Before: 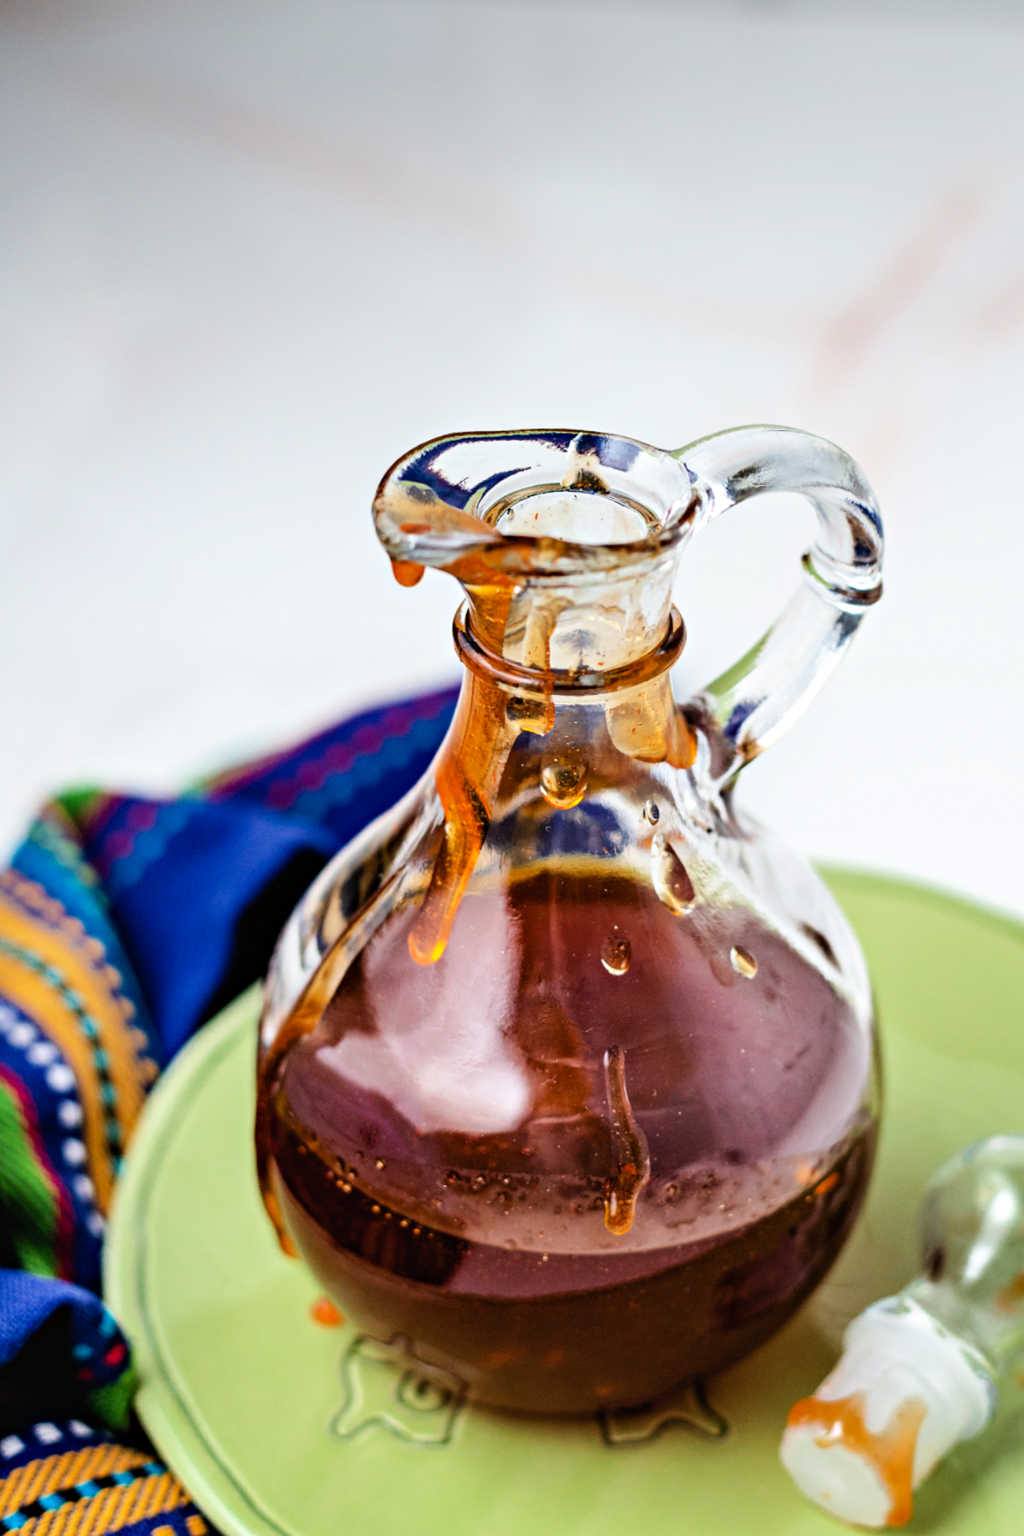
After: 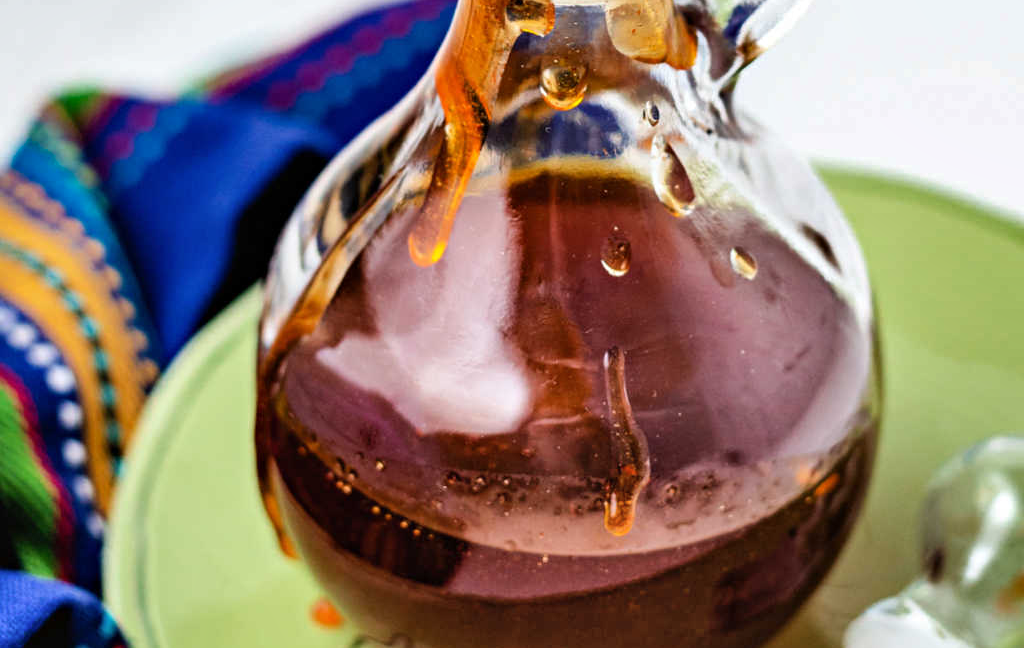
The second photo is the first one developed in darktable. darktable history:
crop: top 45.551%, bottom 12.262%
shadows and highlights: shadows 60, soften with gaussian
